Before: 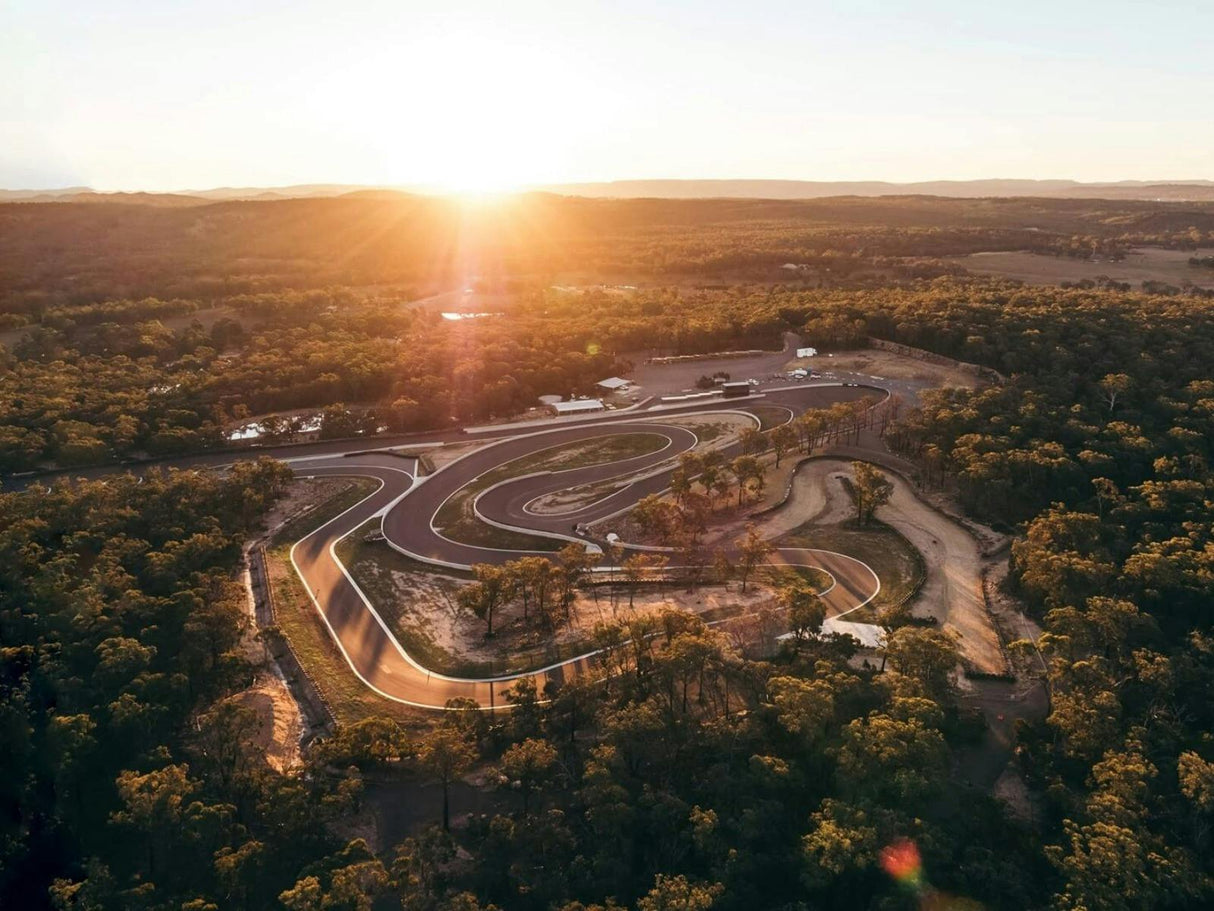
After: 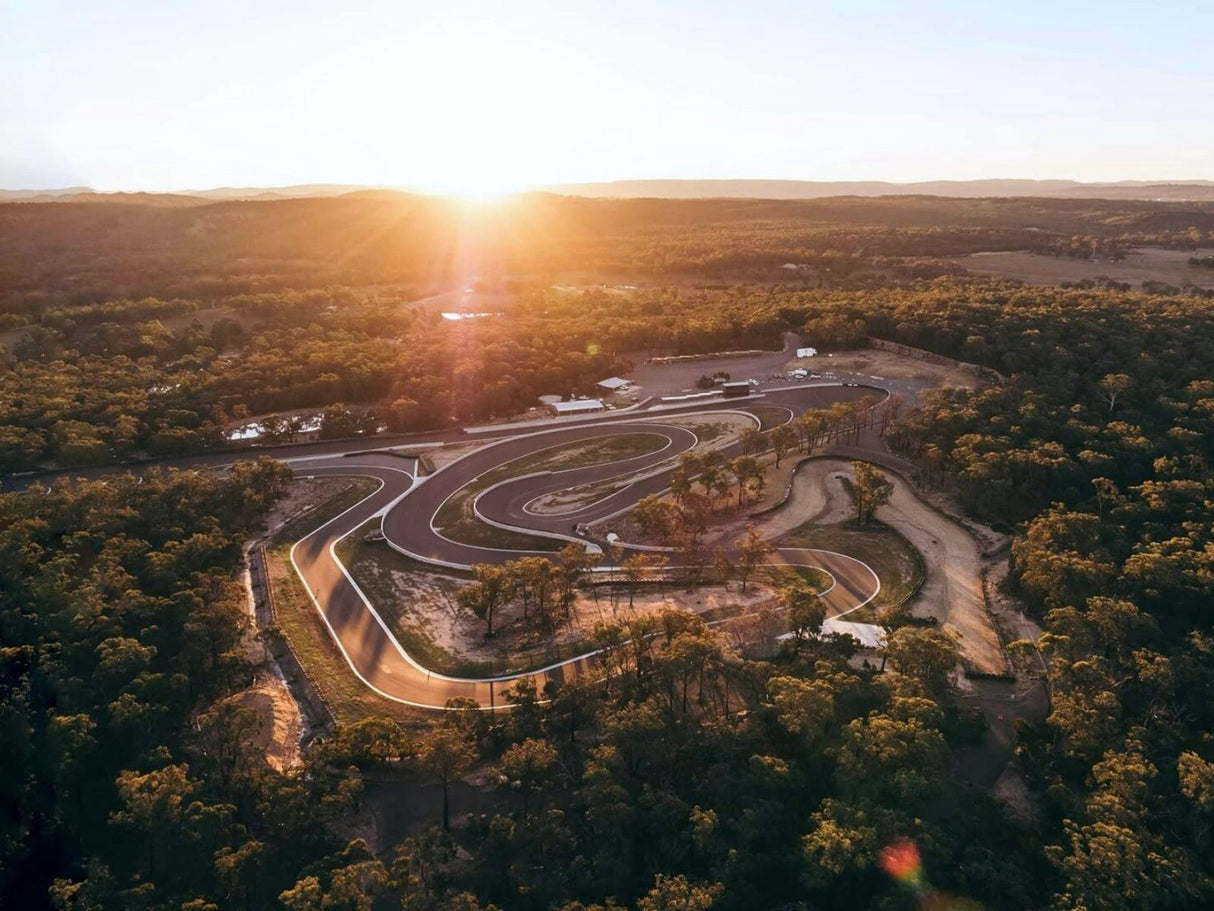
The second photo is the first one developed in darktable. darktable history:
white balance: red 0.984, blue 1.059
